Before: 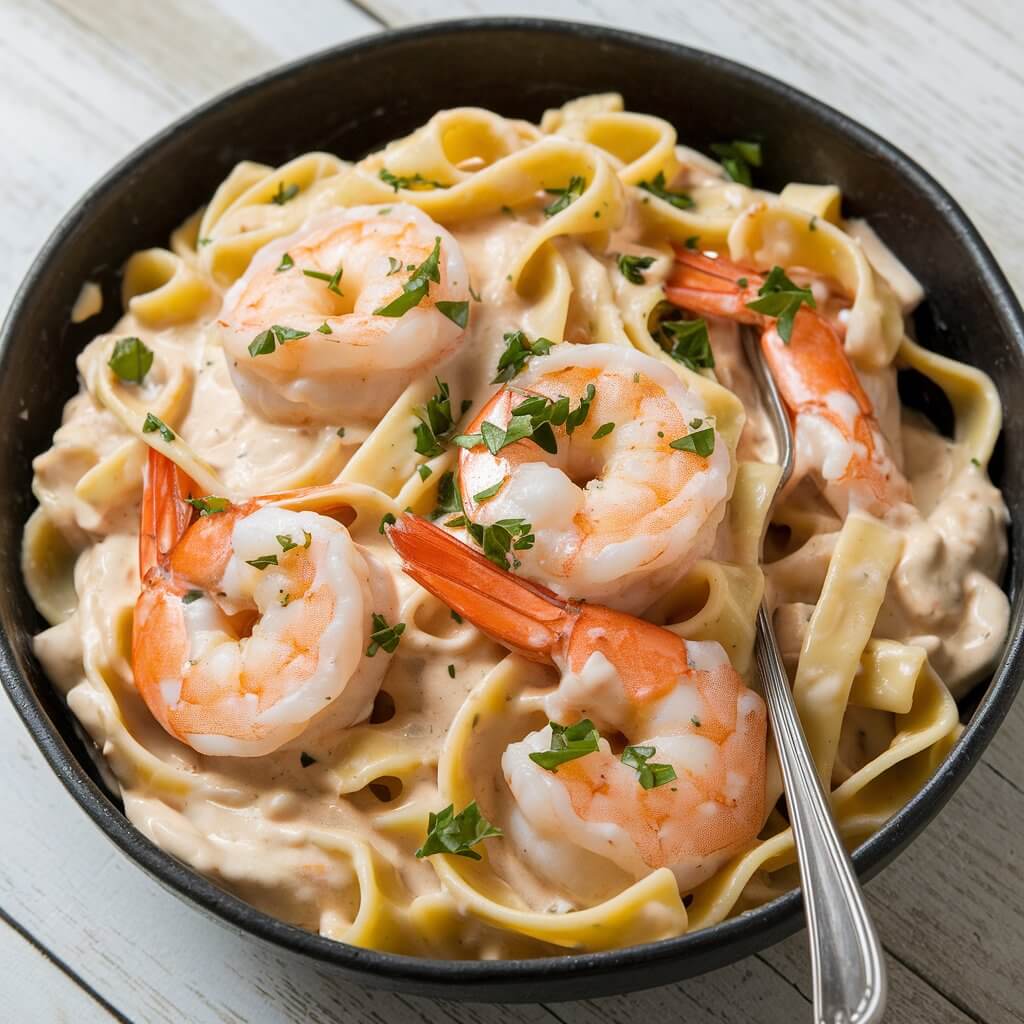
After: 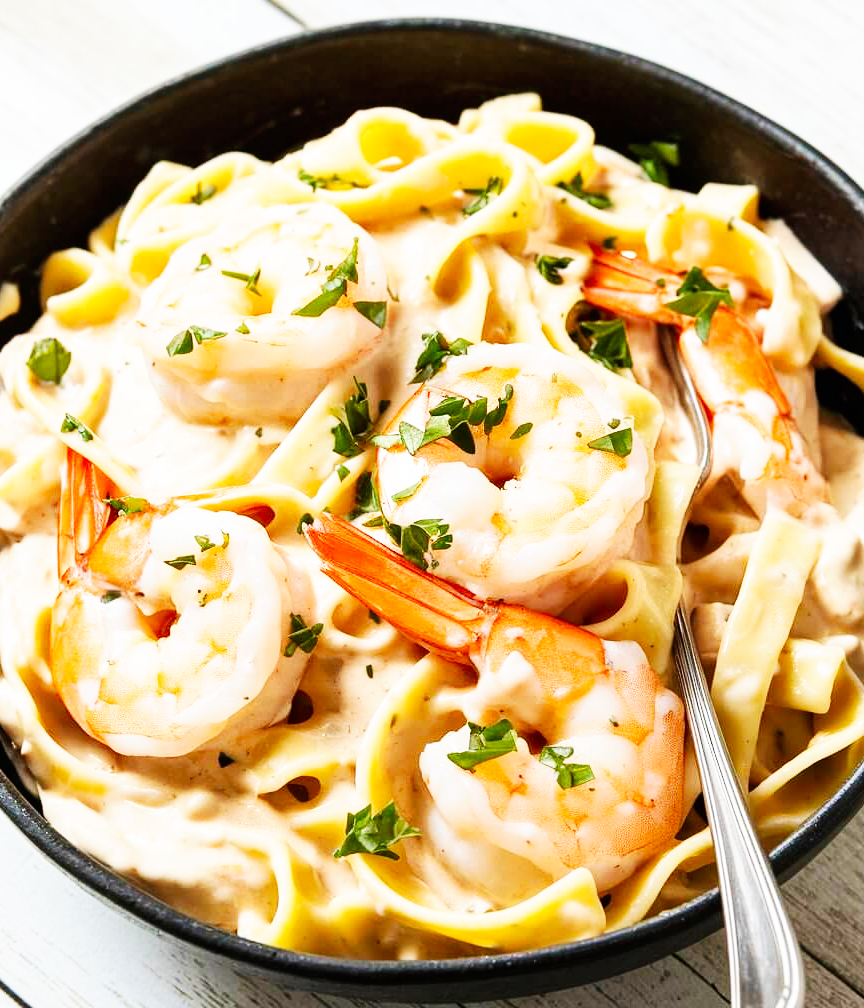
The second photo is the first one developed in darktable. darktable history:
crop: left 8.026%, right 7.374%
velvia: strength 15%
shadows and highlights: shadows 37.27, highlights -28.18, soften with gaussian
base curve: curves: ch0 [(0, 0) (0.007, 0.004) (0.027, 0.03) (0.046, 0.07) (0.207, 0.54) (0.442, 0.872) (0.673, 0.972) (1, 1)], preserve colors none
